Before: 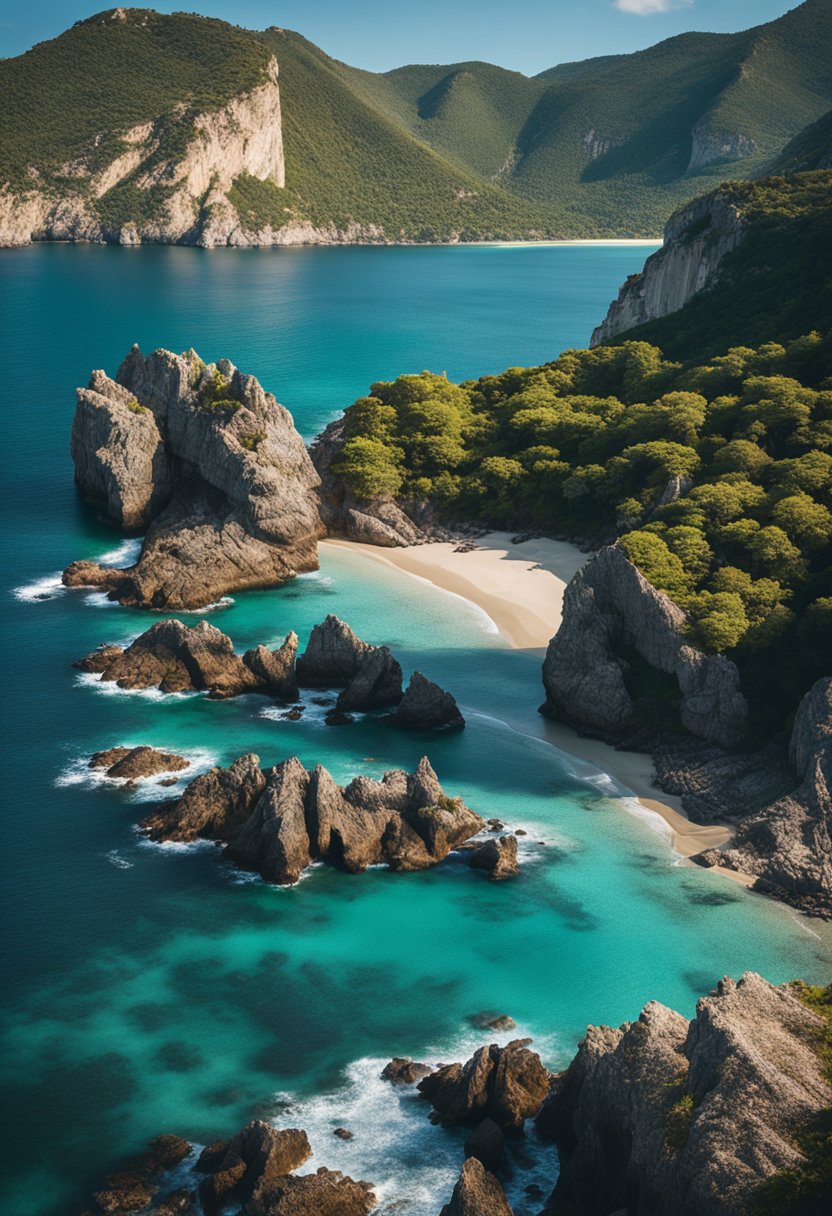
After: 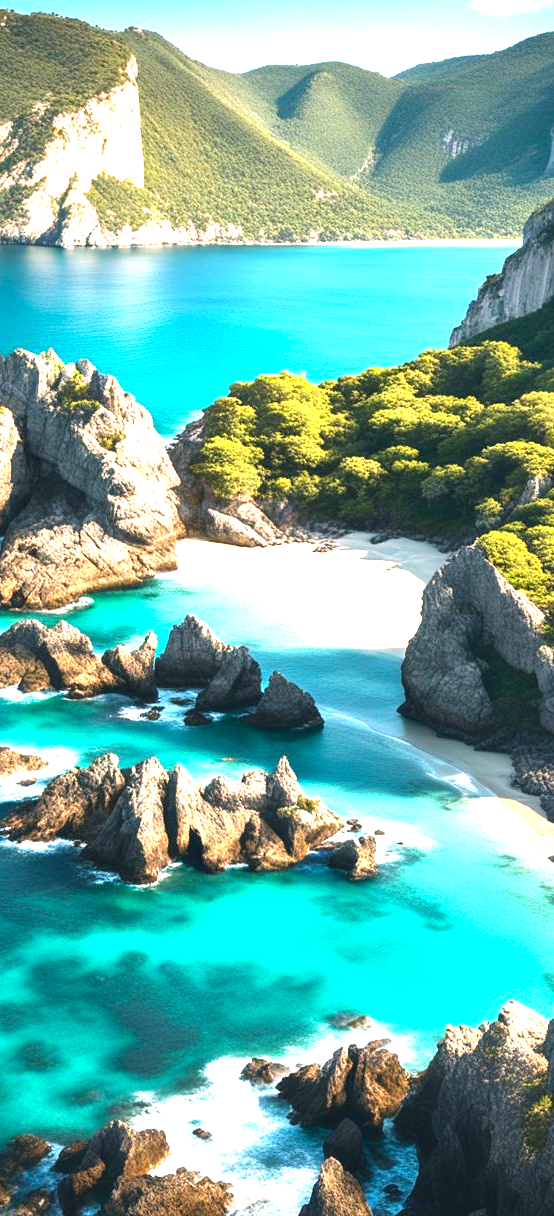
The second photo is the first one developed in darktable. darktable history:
crop: left 16.982%, right 16.338%
levels: white 99.94%, levels [0, 0.281, 0.562]
